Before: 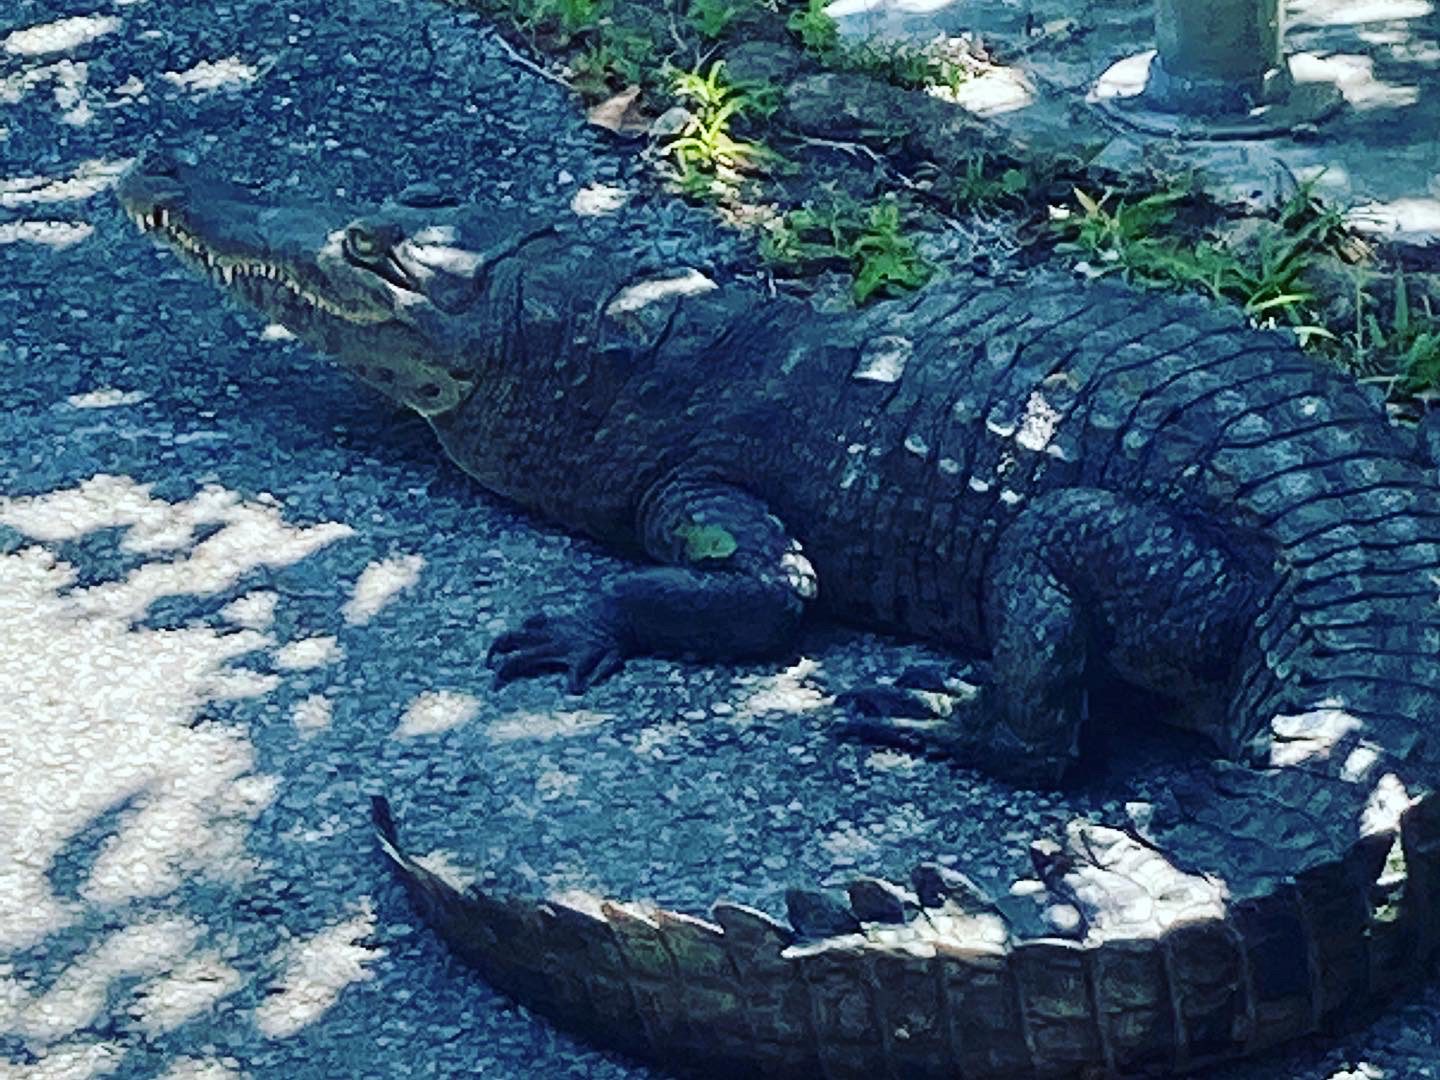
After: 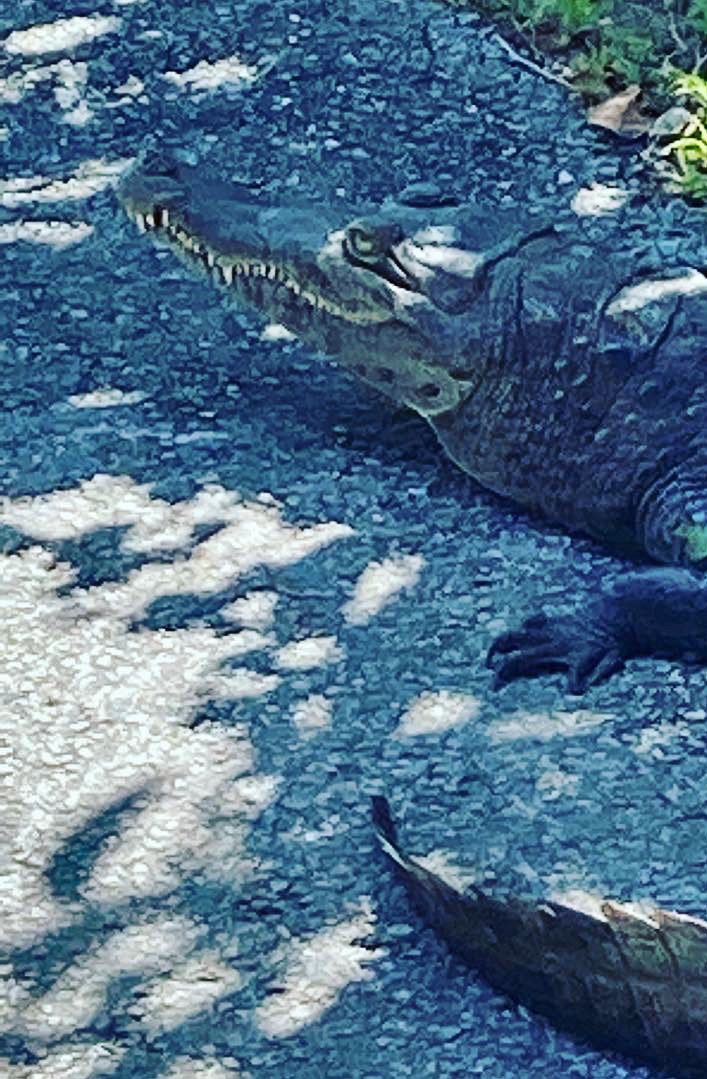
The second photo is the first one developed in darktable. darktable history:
crop and rotate: left 0%, top 0%, right 50.845%
shadows and highlights: shadows 60, highlights -60.23, soften with gaussian
white balance: emerald 1
